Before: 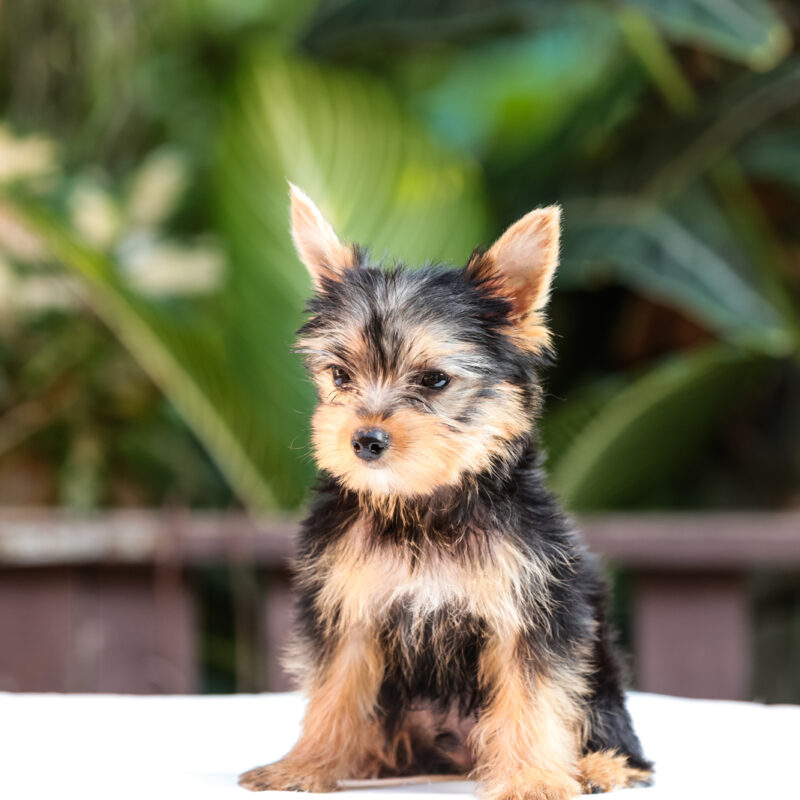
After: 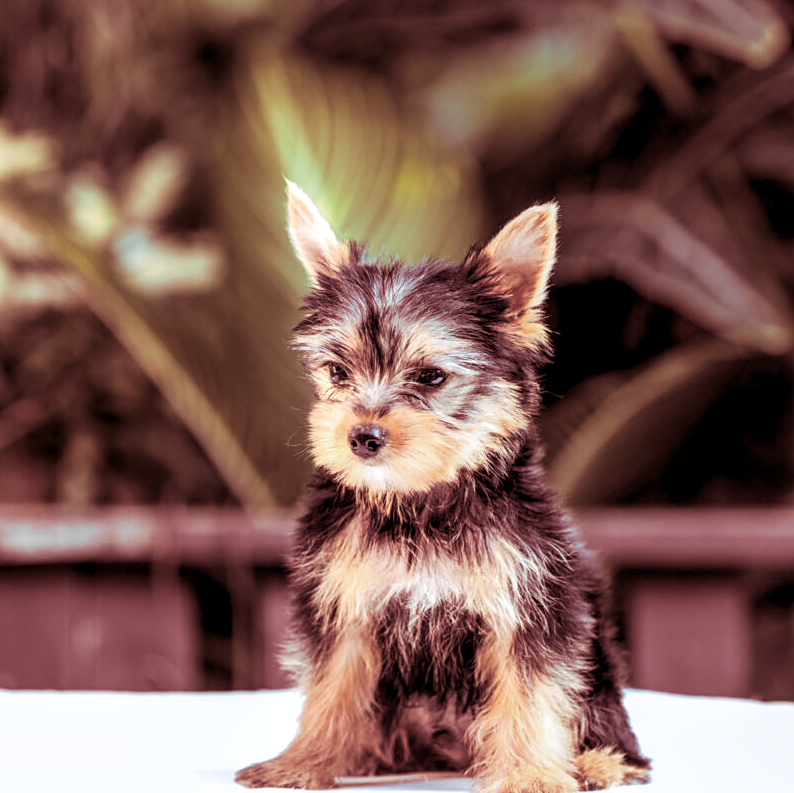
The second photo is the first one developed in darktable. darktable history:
crop: left 0.434%, top 0.485%, right 0.244%, bottom 0.386%
sharpen: amount 0.2
white balance: red 0.98, blue 1.034
local contrast: on, module defaults
shadows and highlights: shadows 25, highlights -25
split-toning: highlights › saturation 0, balance -61.83
exposure: black level correction 0.007, compensate highlight preservation false
